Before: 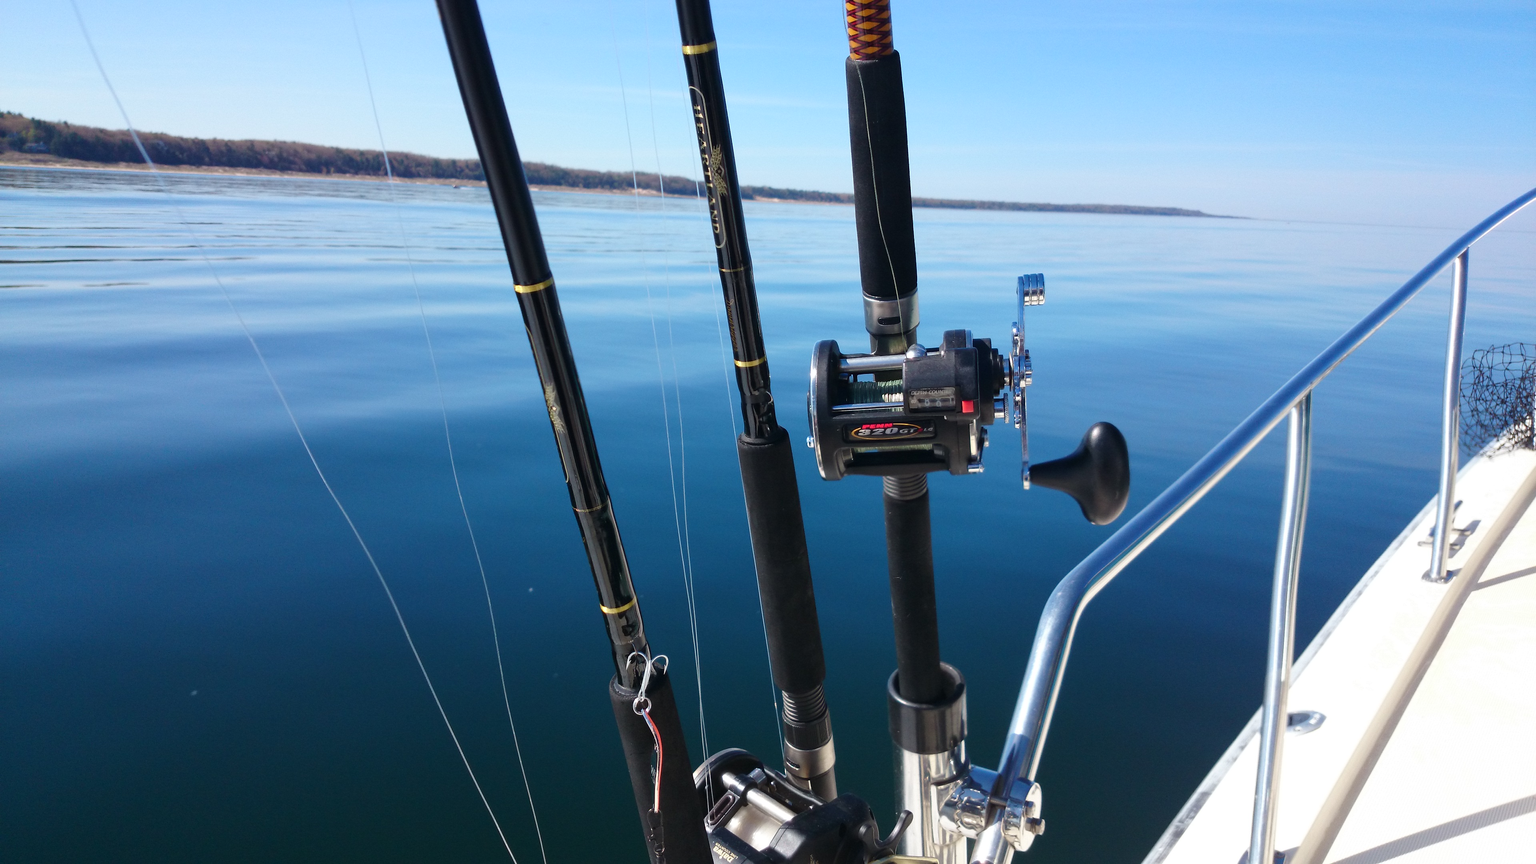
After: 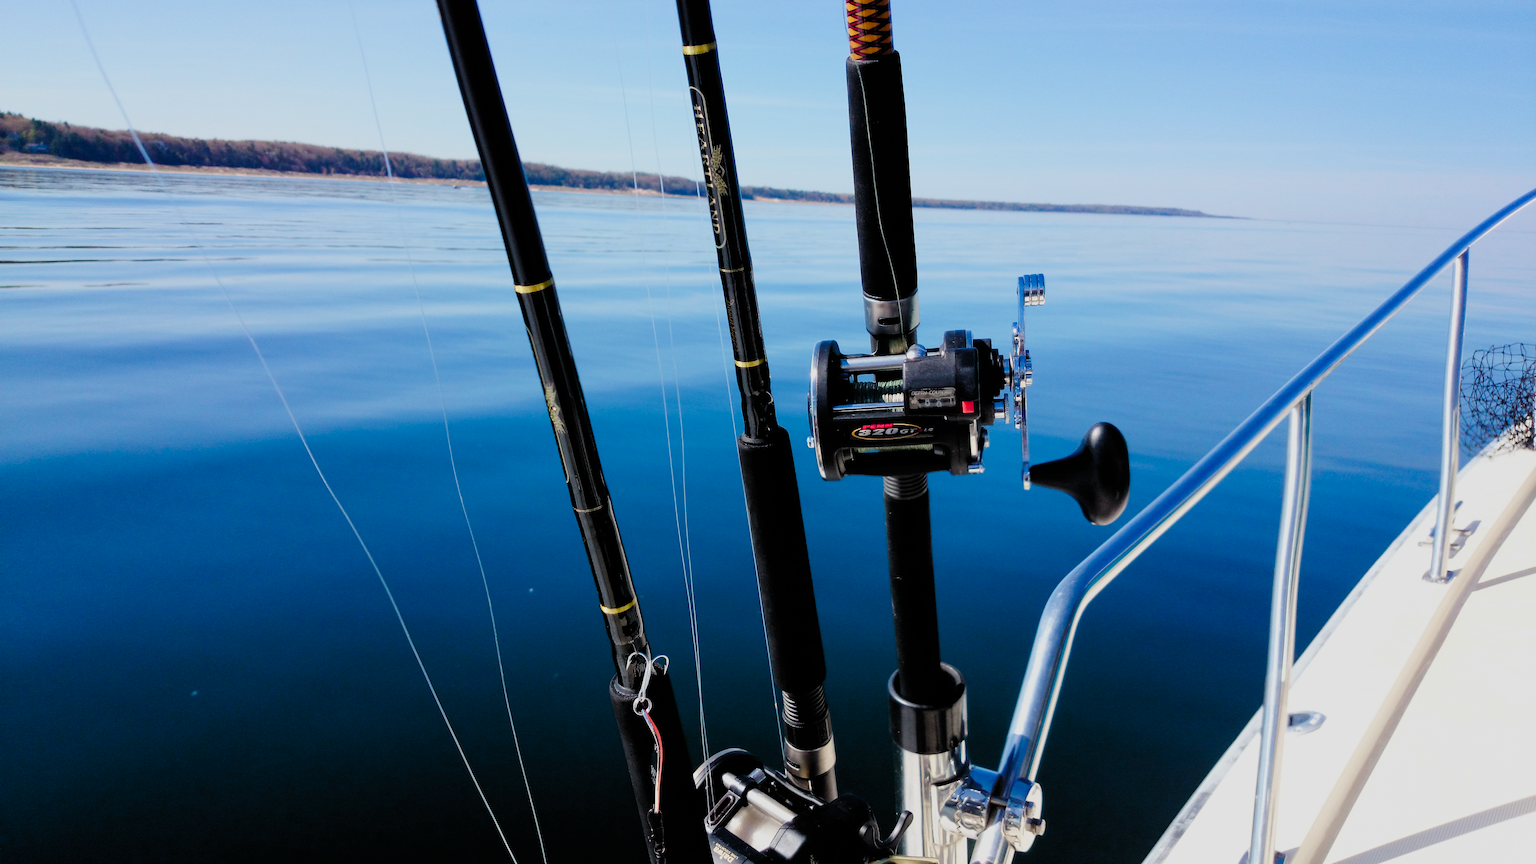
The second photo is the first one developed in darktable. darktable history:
filmic rgb: black relative exposure -4.58 EV, white relative exposure 4.8 EV, threshold 3 EV, hardness 2.36, latitude 36.07%, contrast 1.048, highlights saturation mix 1.32%, shadows ↔ highlights balance 1.25%, color science v4 (2020), enable highlight reconstruction true
tone equalizer: -8 EV -0.417 EV, -7 EV -0.389 EV, -6 EV -0.333 EV, -5 EV -0.222 EV, -3 EV 0.222 EV, -2 EV 0.333 EV, -1 EV 0.389 EV, +0 EV 0.417 EV, edges refinement/feathering 500, mask exposure compensation -1.57 EV, preserve details no
color balance rgb: perceptual saturation grading › global saturation 20%, perceptual saturation grading › highlights -25%, perceptual saturation grading › shadows 50%
